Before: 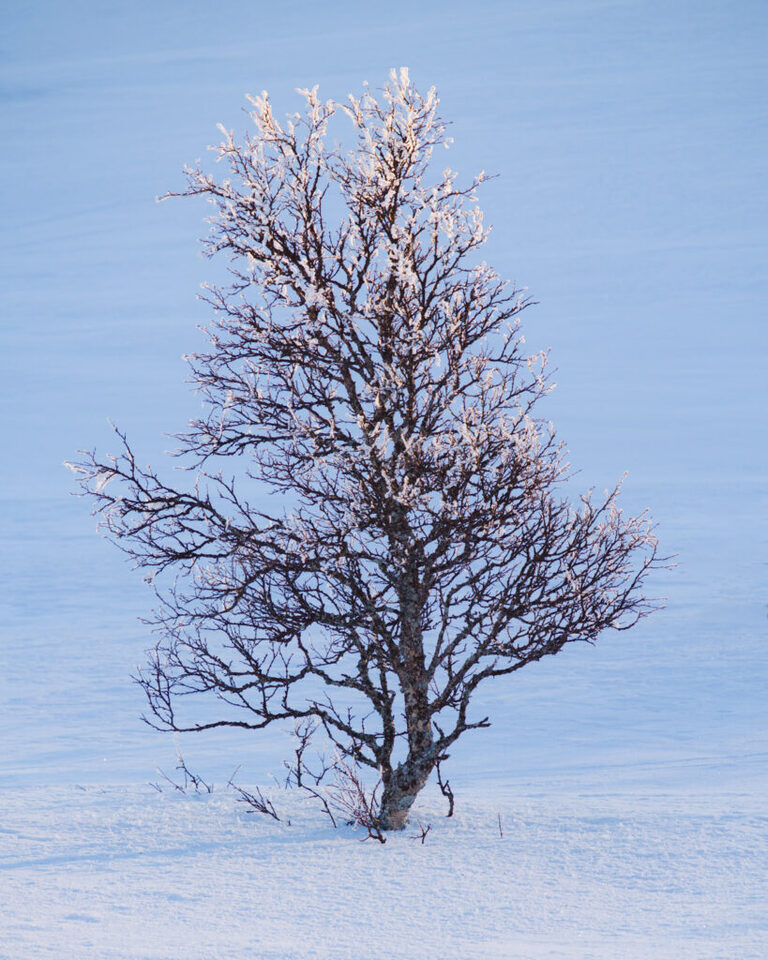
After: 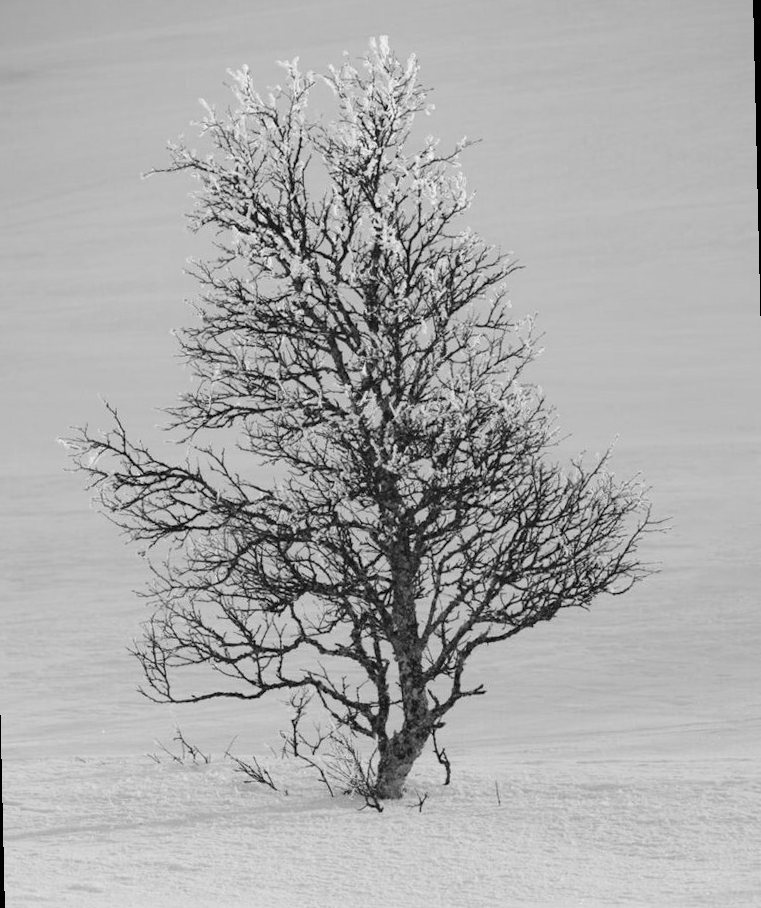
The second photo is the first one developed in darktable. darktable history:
monochrome: a 16.01, b -2.65, highlights 0.52
rotate and perspective: rotation -1.32°, lens shift (horizontal) -0.031, crop left 0.015, crop right 0.985, crop top 0.047, crop bottom 0.982
crop and rotate: left 0.614%, top 0.179%, bottom 0.309%
